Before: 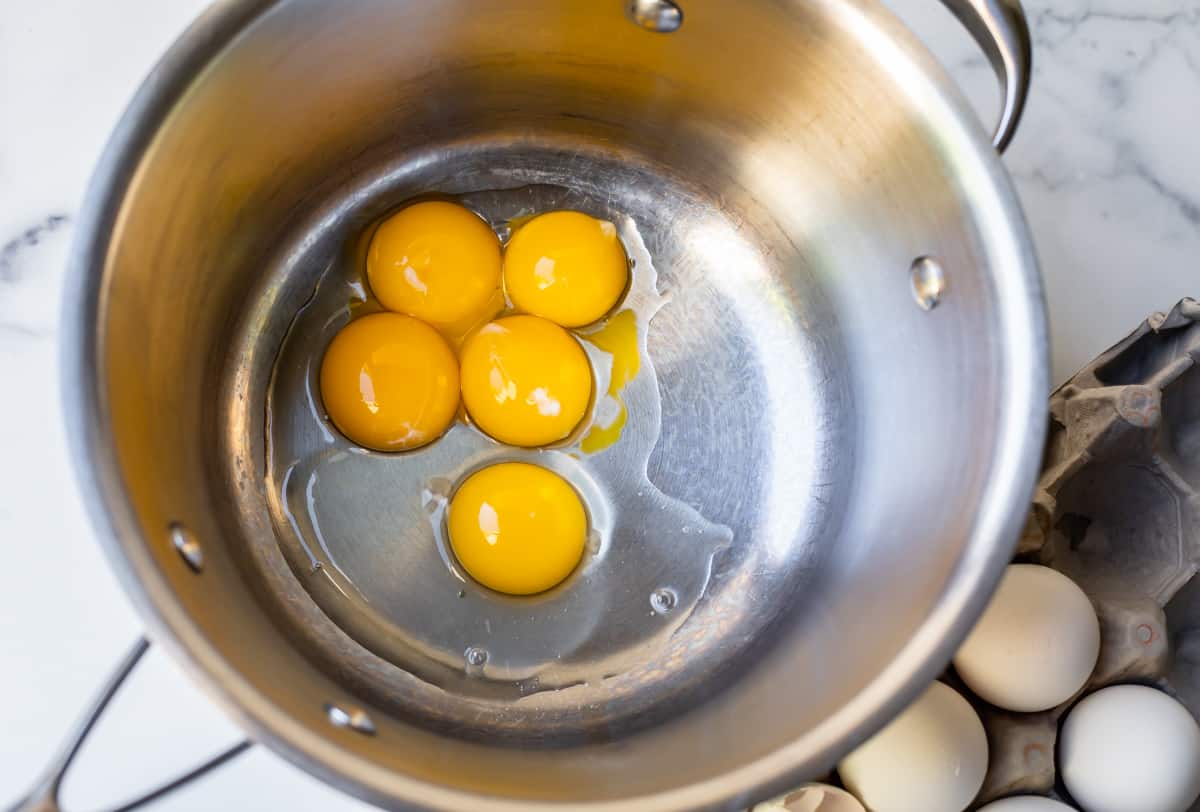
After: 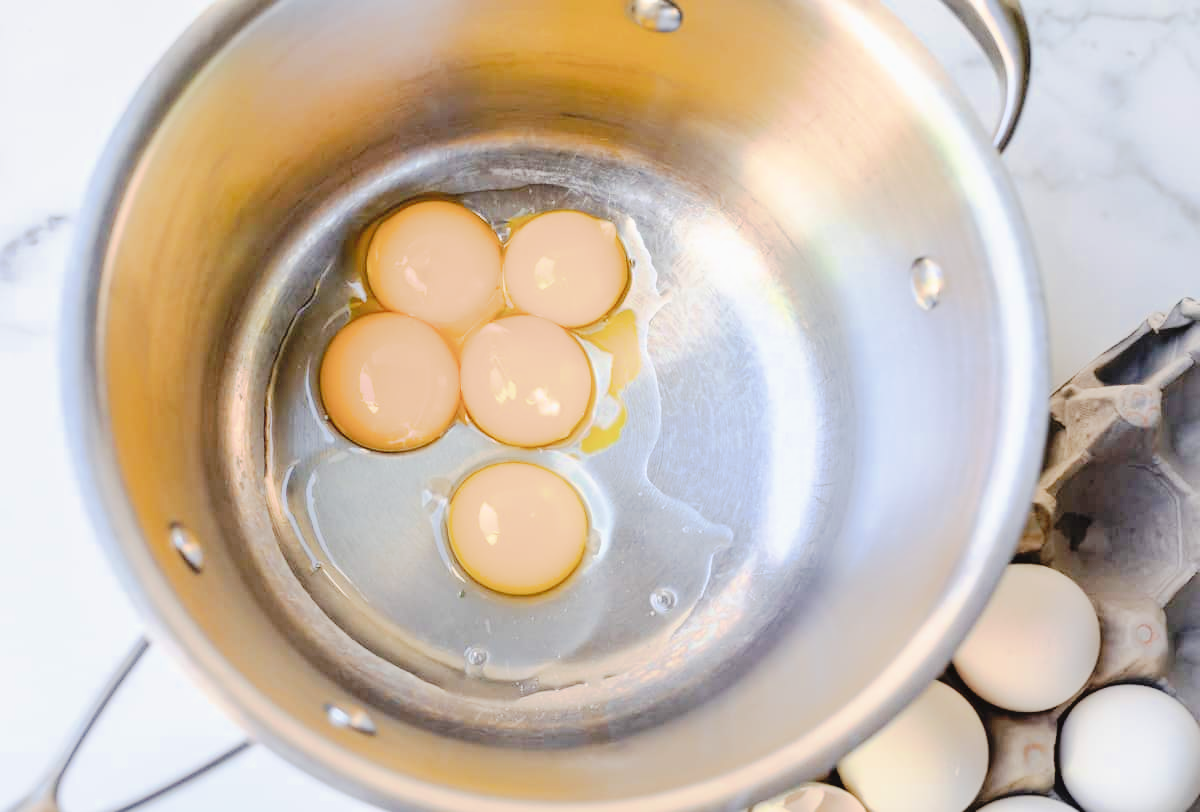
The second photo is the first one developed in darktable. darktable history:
tone curve: curves: ch0 [(0, 0) (0.003, 0.048) (0.011, 0.055) (0.025, 0.065) (0.044, 0.089) (0.069, 0.111) (0.1, 0.132) (0.136, 0.163) (0.177, 0.21) (0.224, 0.259) (0.277, 0.323) (0.335, 0.385) (0.399, 0.442) (0.468, 0.508) (0.543, 0.578) (0.623, 0.648) (0.709, 0.716) (0.801, 0.781) (0.898, 0.845) (1, 1)], preserve colors none
exposure: black level correction 0, exposure 1.675 EV, compensate exposure bias true, compensate highlight preservation false
filmic rgb: black relative exposure -7.65 EV, white relative exposure 4.56 EV, hardness 3.61
